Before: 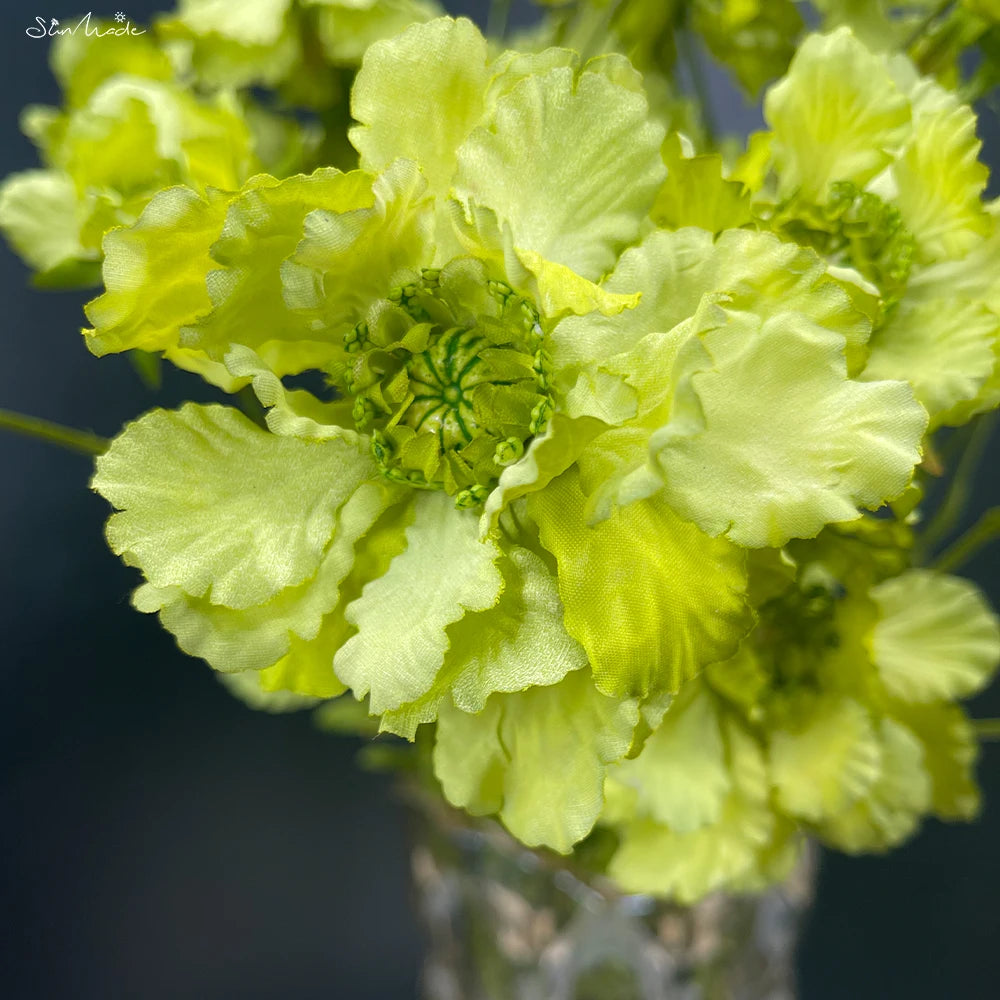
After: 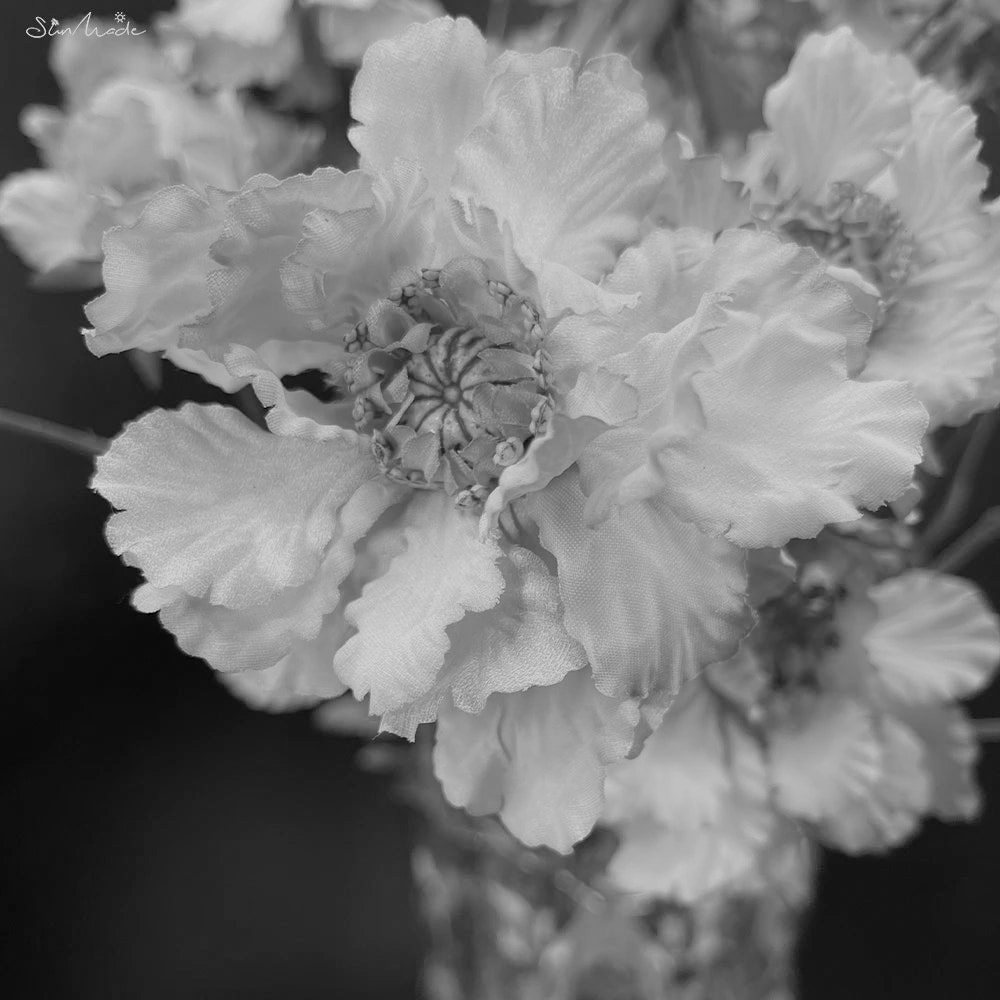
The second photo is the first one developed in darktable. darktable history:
filmic rgb: white relative exposure 3.9 EV, hardness 4.26
monochrome: size 1
